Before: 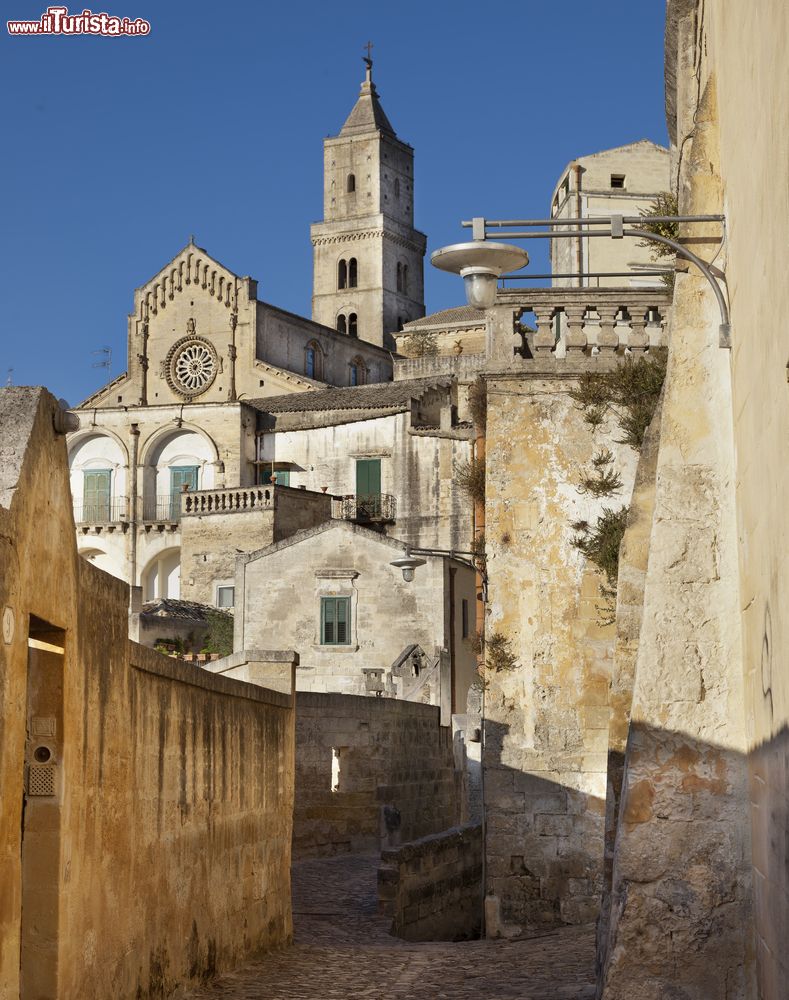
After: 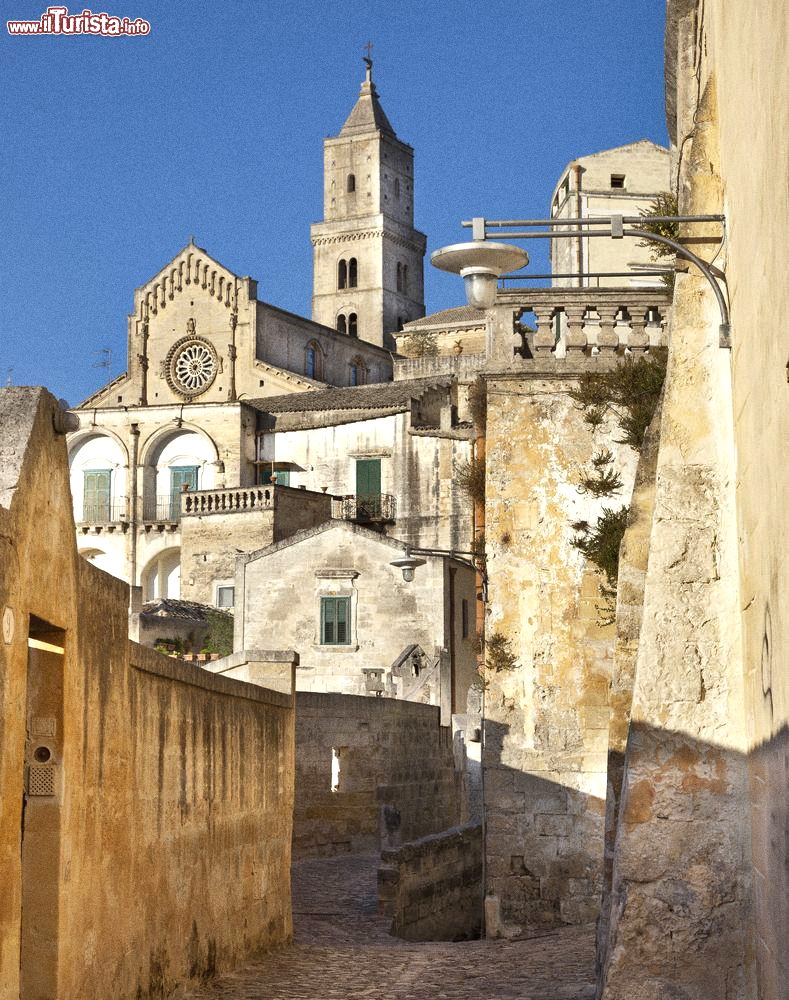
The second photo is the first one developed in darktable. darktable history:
grain: coarseness 0.09 ISO
shadows and highlights: soften with gaussian
exposure: exposure 0.556 EV, compensate highlight preservation false
local contrast: mode bilateral grid, contrast 100, coarseness 100, detail 91%, midtone range 0.2
